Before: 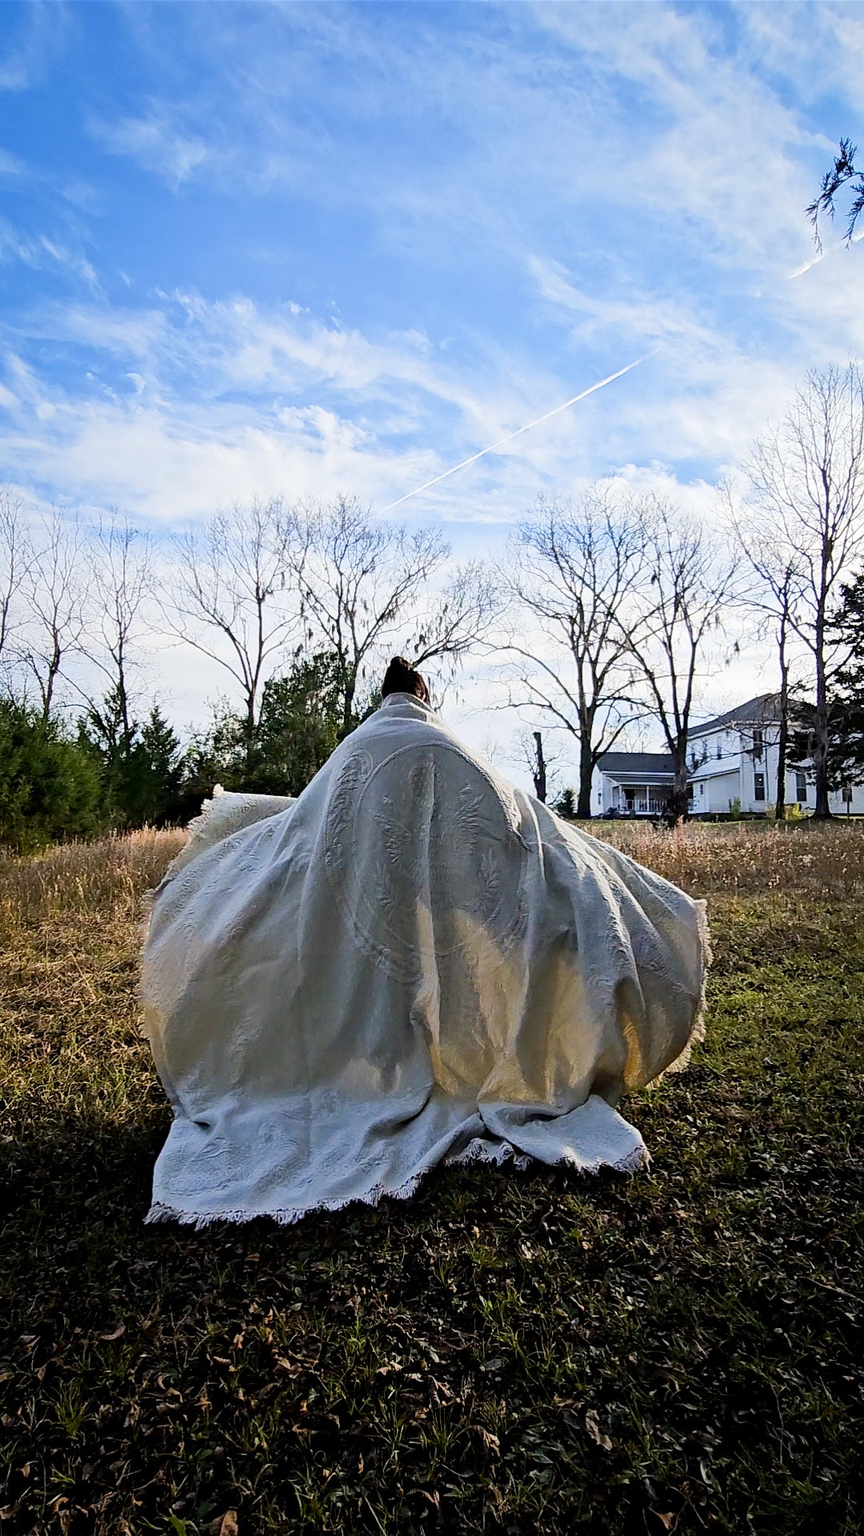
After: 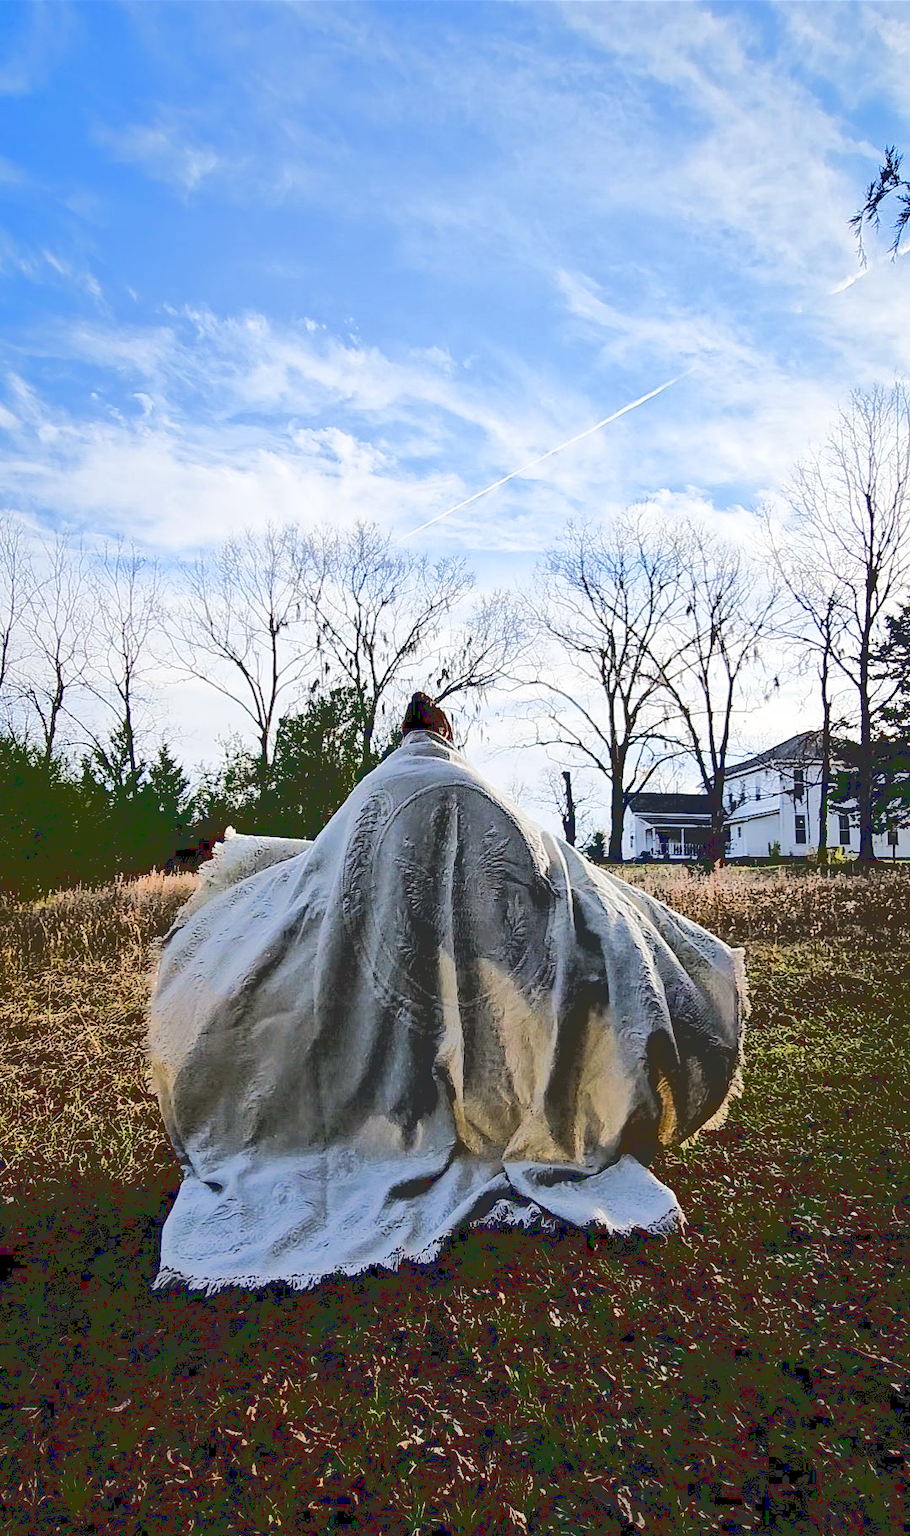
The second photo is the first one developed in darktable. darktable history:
crop and rotate: top 0%, bottom 5.097%
base curve: curves: ch0 [(0.065, 0.026) (0.236, 0.358) (0.53, 0.546) (0.777, 0.841) (0.924, 0.992)], preserve colors average RGB
